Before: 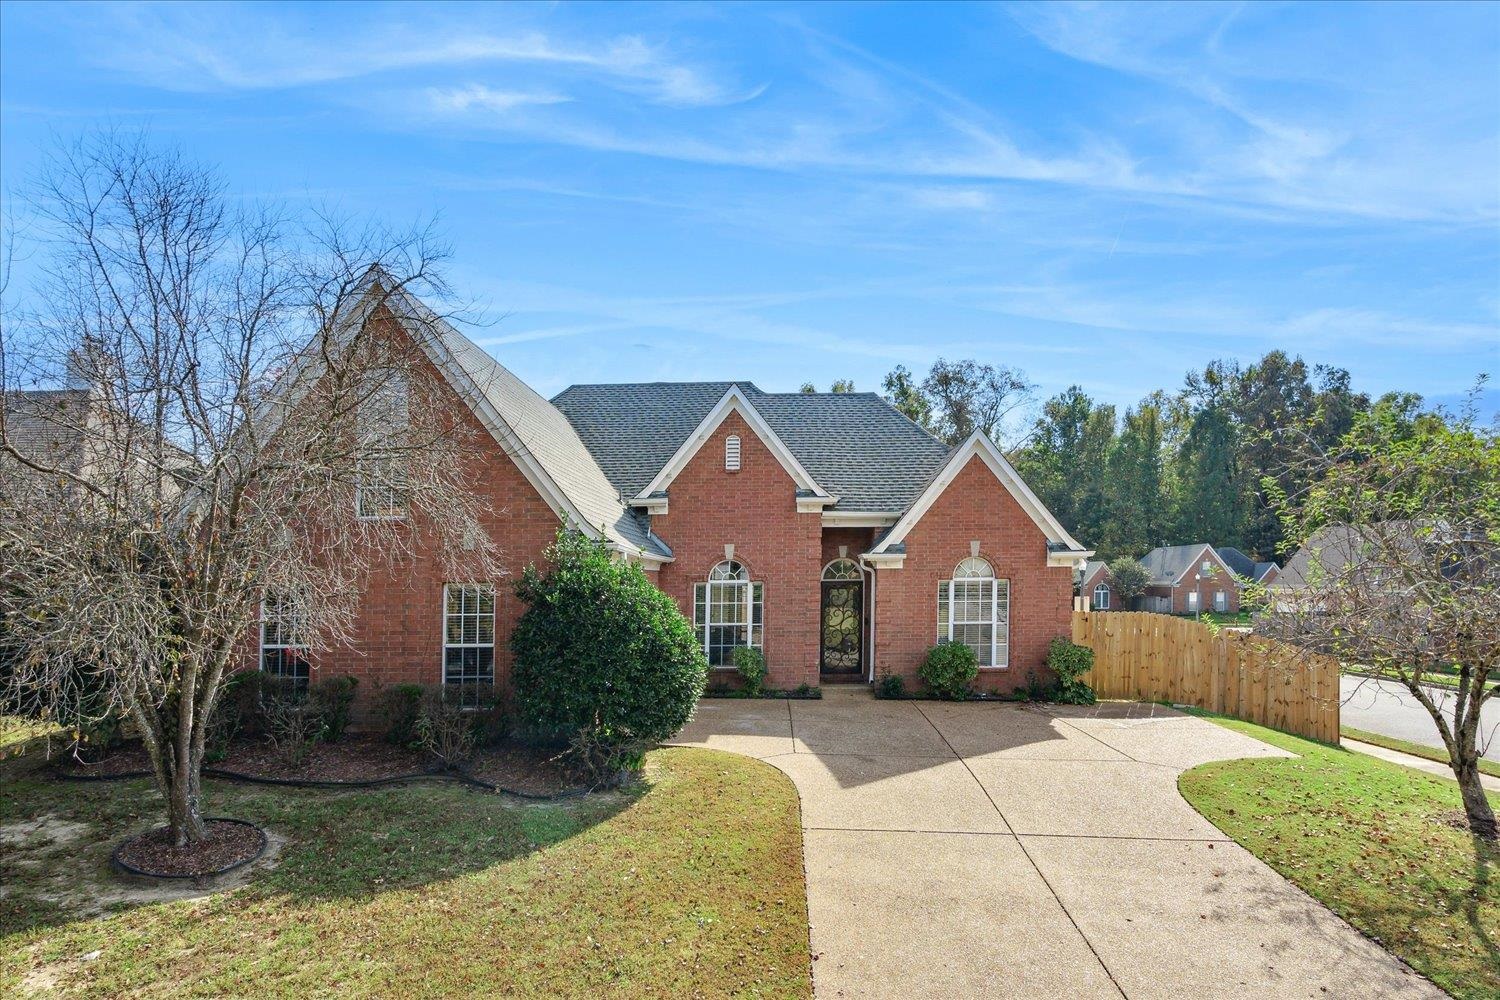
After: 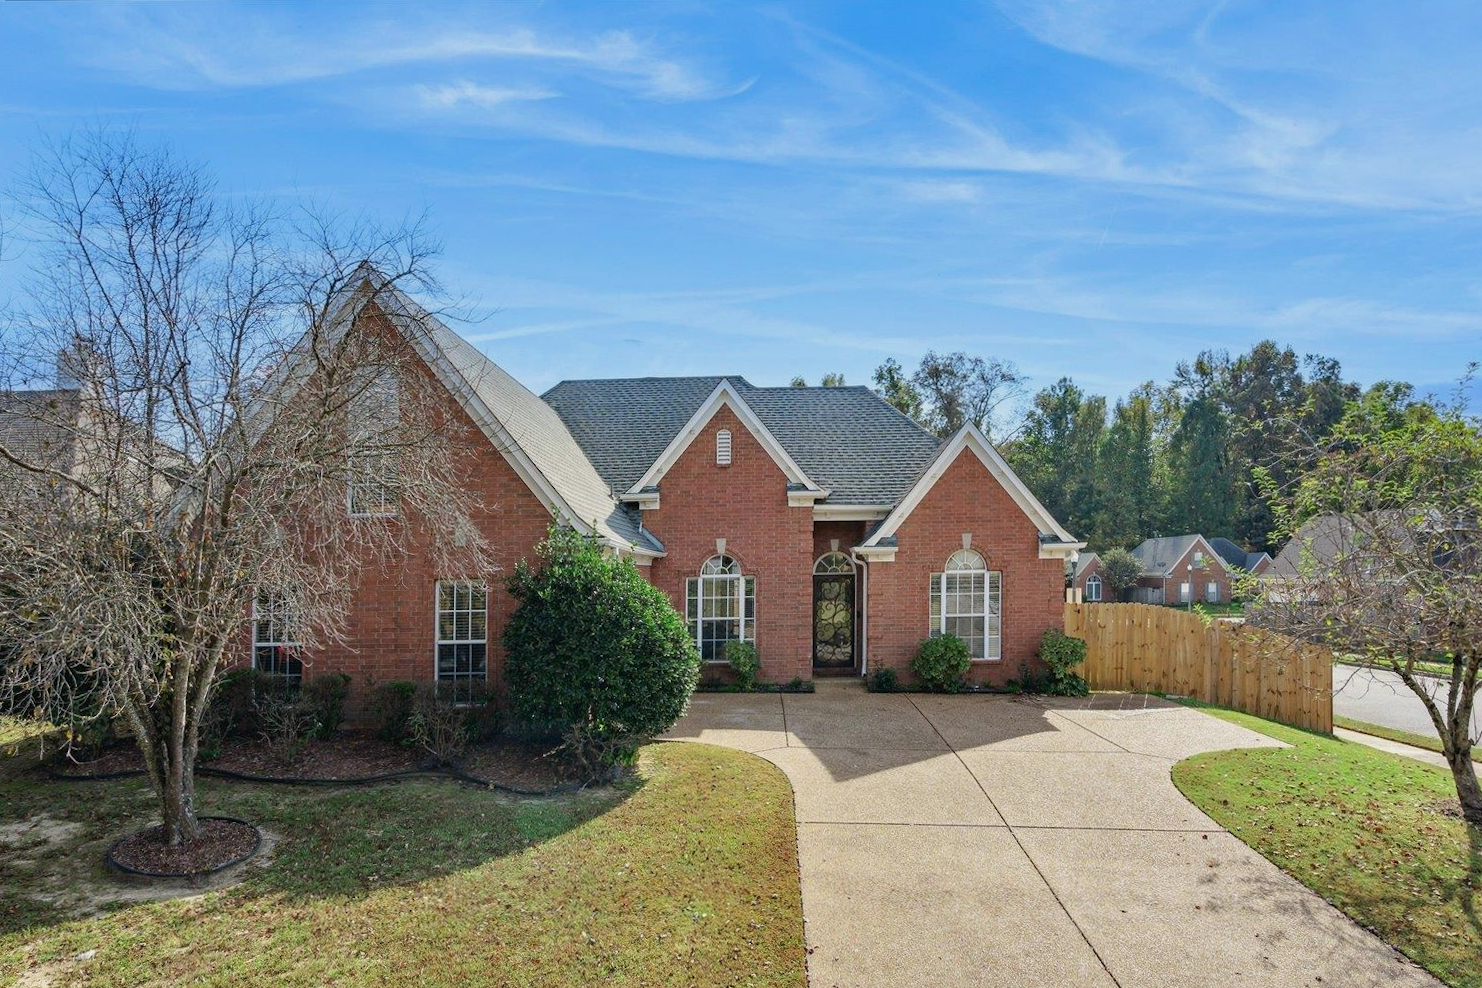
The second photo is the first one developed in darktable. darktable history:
exposure: exposure -0.242 EV, compensate highlight preservation false
rotate and perspective: rotation -0.45°, automatic cropping original format, crop left 0.008, crop right 0.992, crop top 0.012, crop bottom 0.988
